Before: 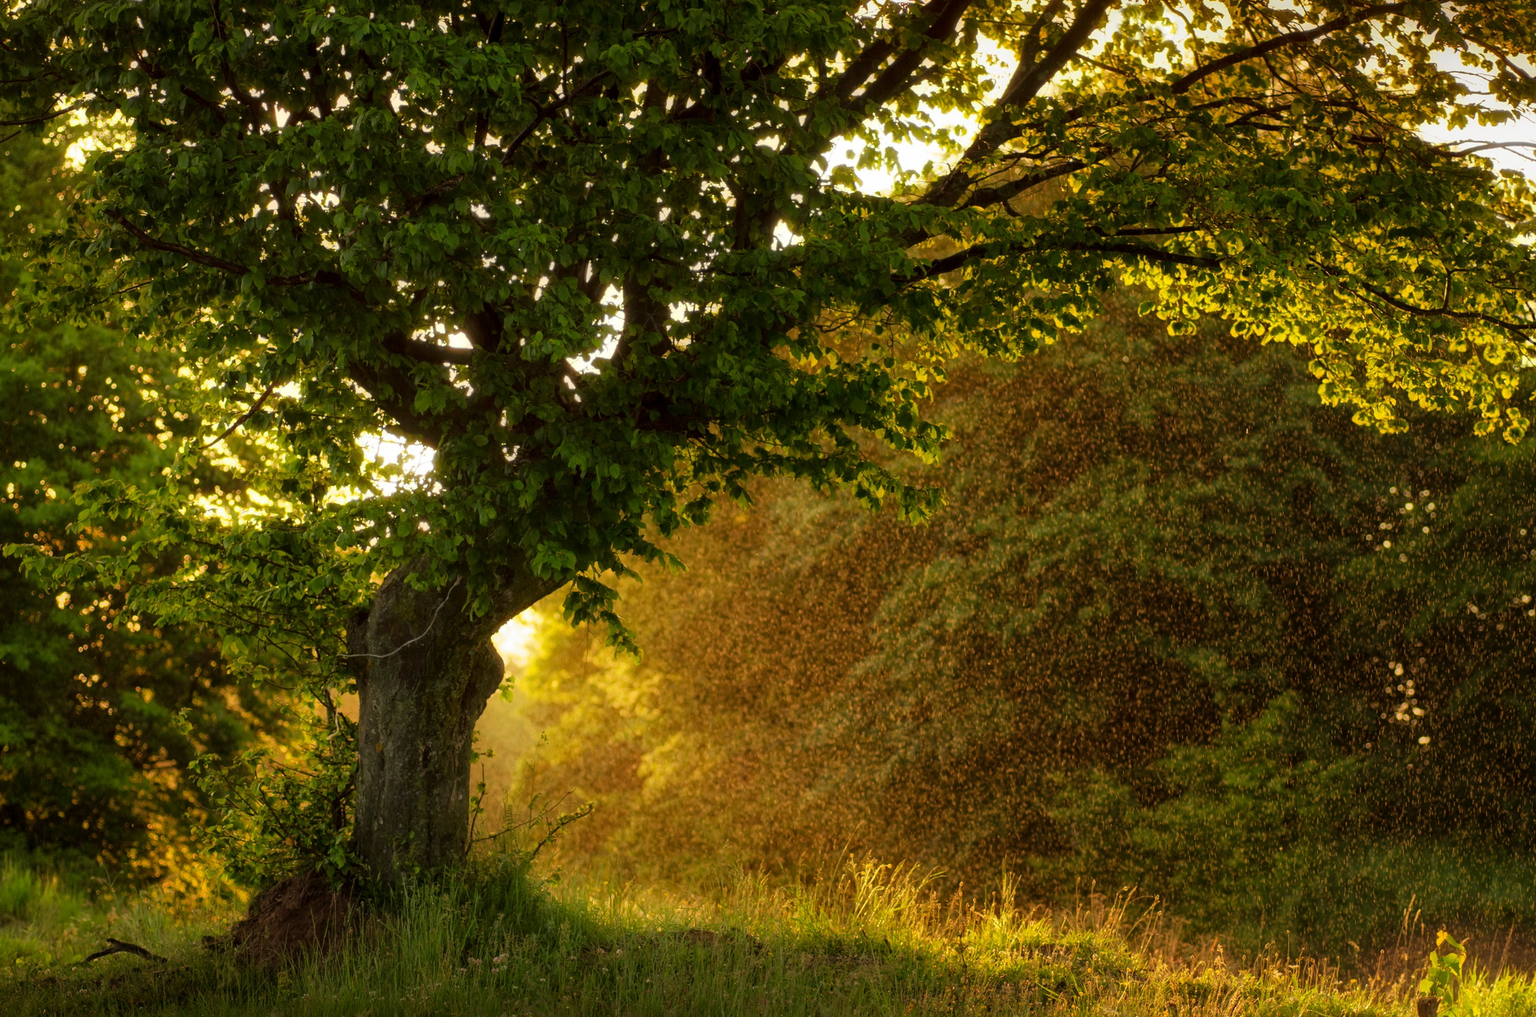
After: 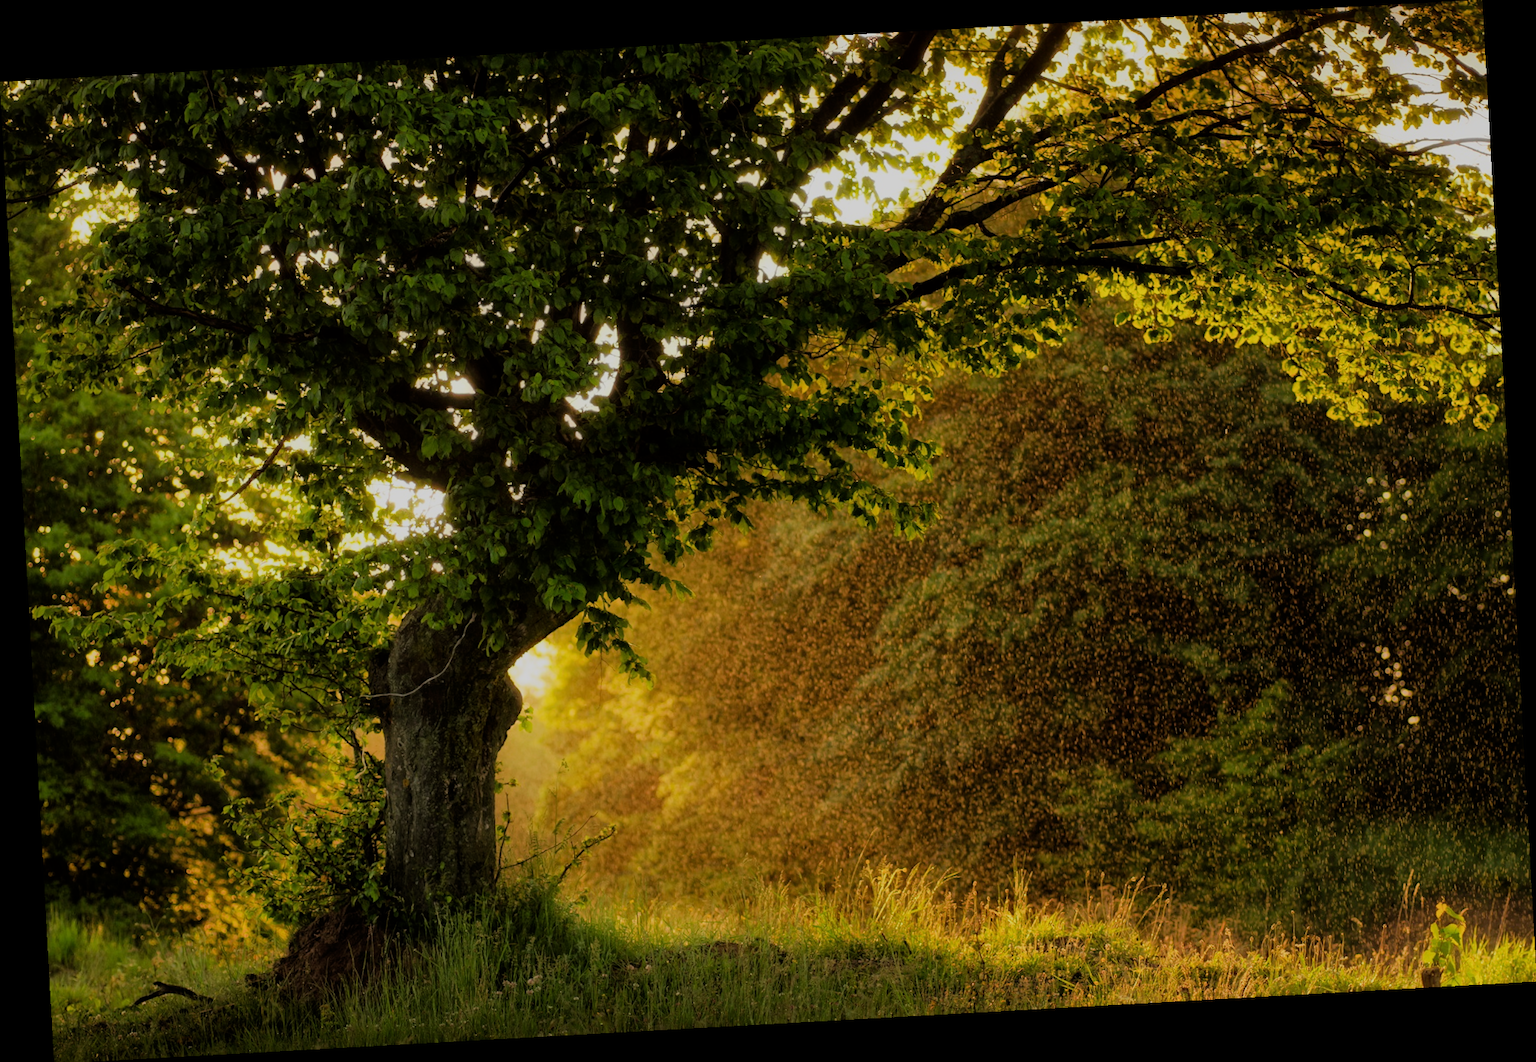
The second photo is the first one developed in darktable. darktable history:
rotate and perspective: rotation -3.18°, automatic cropping off
filmic rgb: black relative exposure -7.32 EV, white relative exposure 5.09 EV, hardness 3.2
